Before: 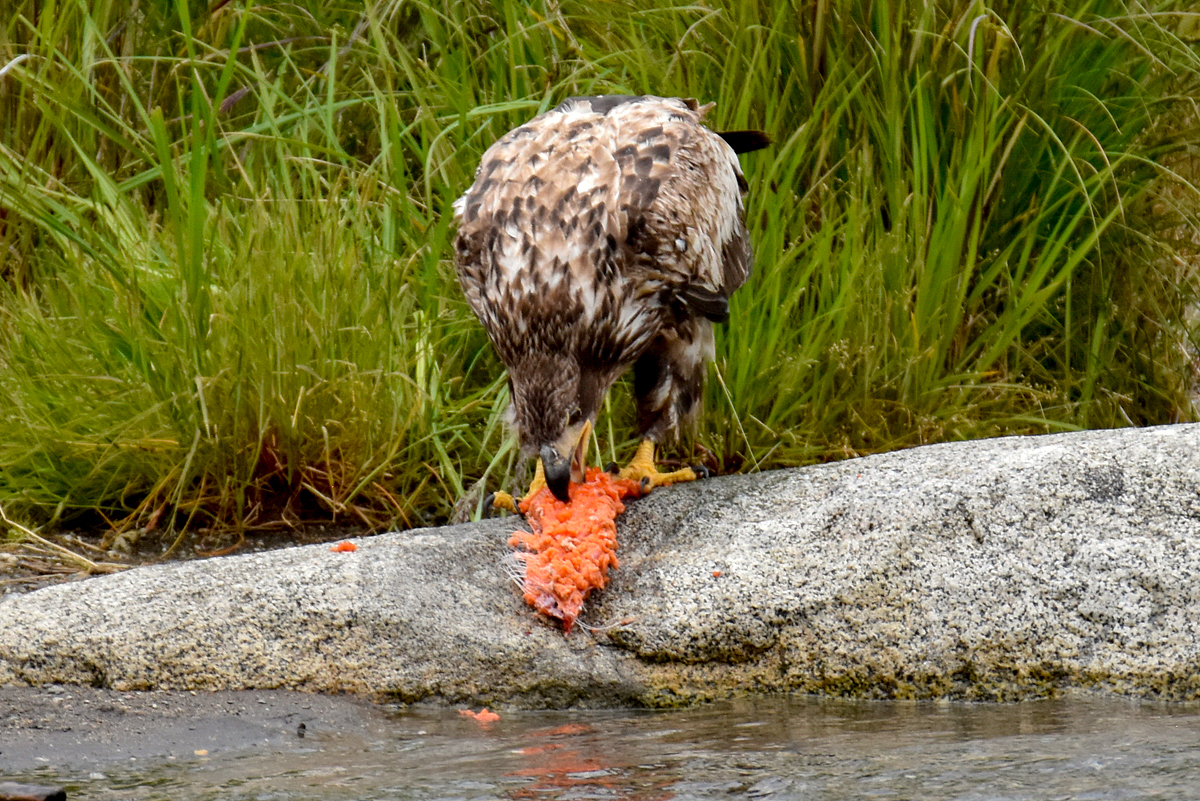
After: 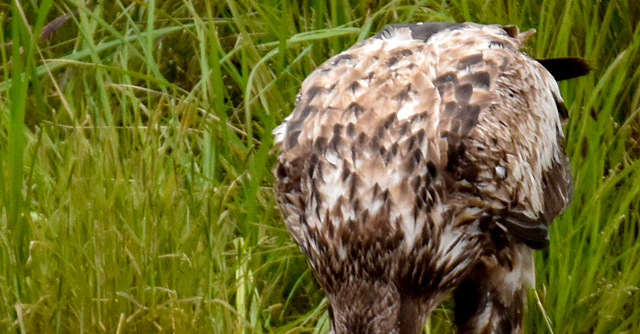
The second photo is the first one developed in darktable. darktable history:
exposure: compensate highlight preservation false
crop: left 15.051%, top 9.184%, right 30.81%, bottom 49.054%
